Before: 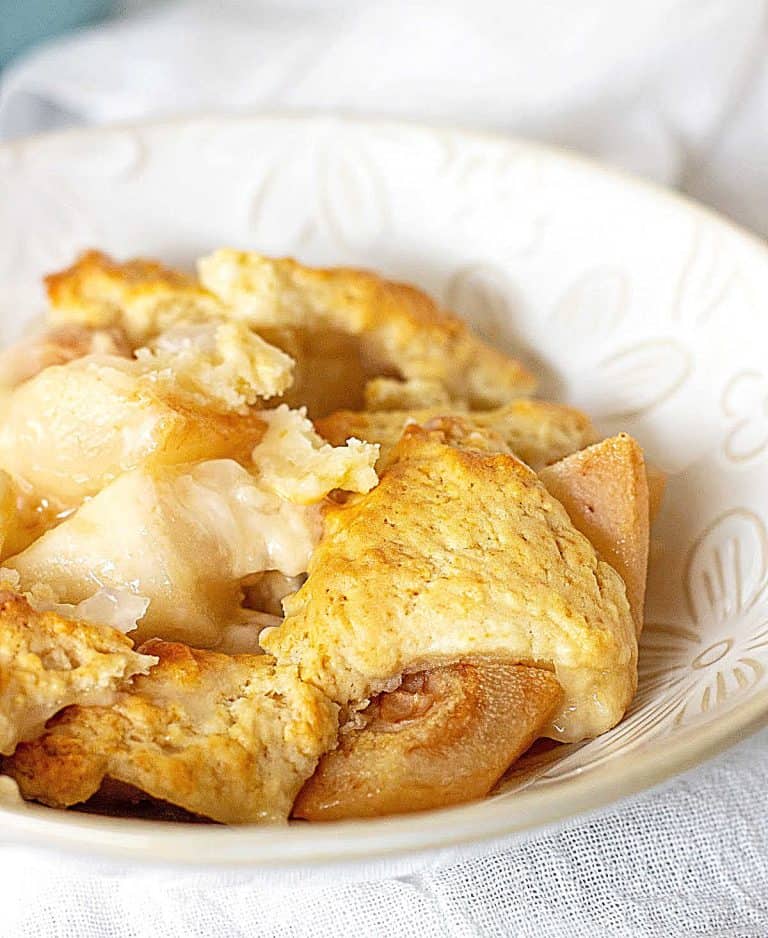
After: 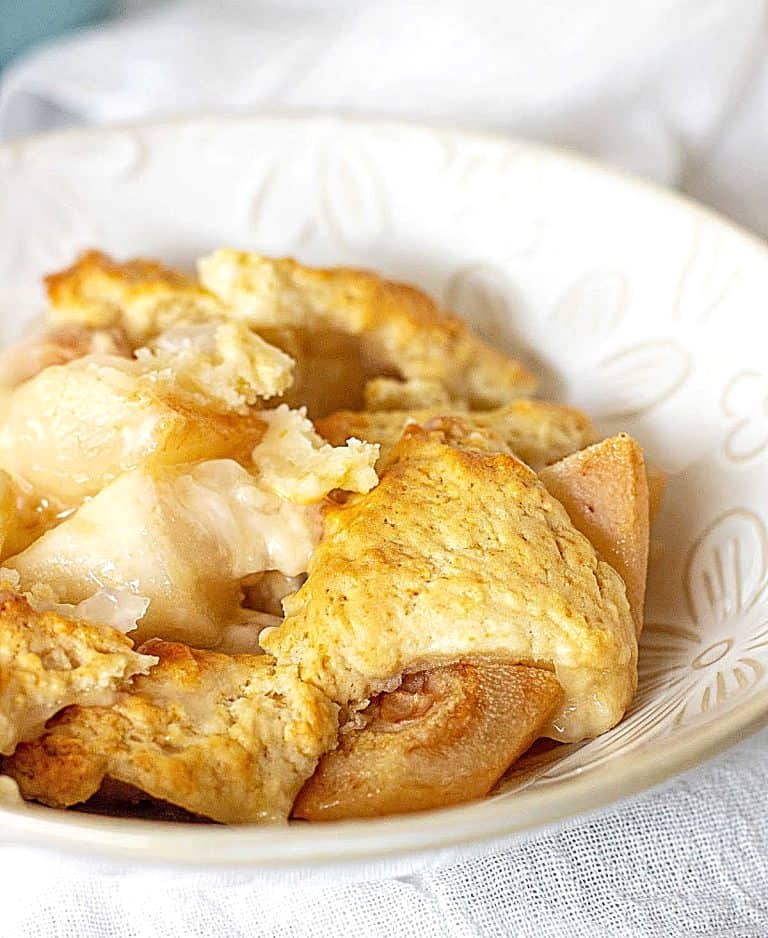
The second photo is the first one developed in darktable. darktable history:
local contrast: highlights 103%, shadows 97%, detail 119%, midtone range 0.2
